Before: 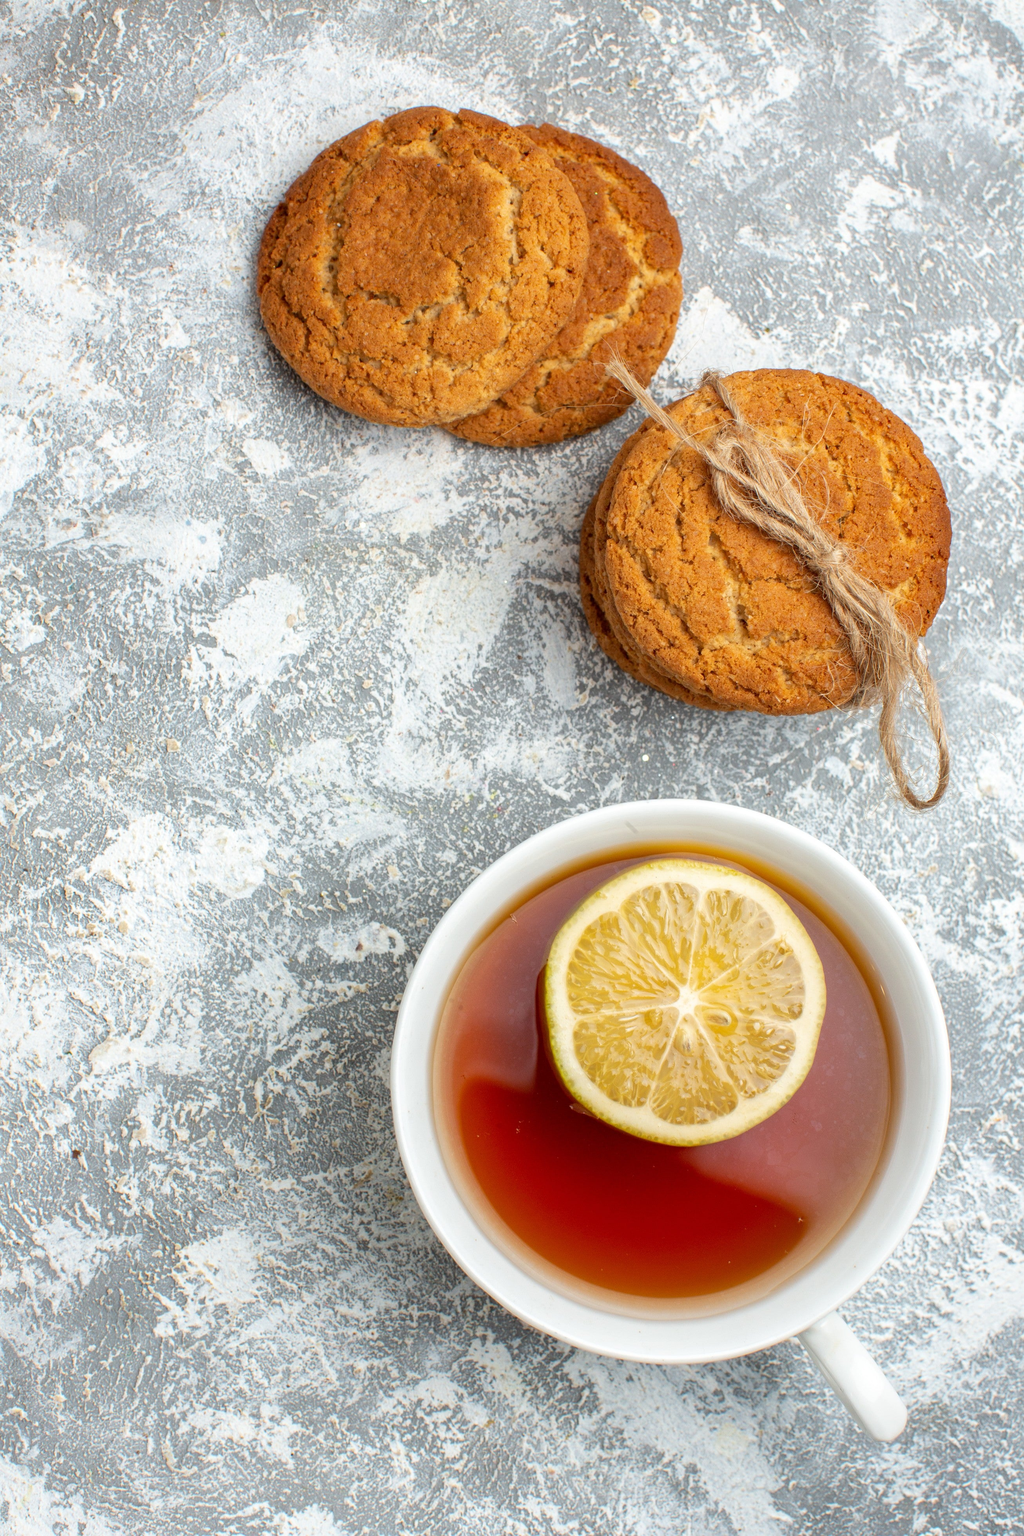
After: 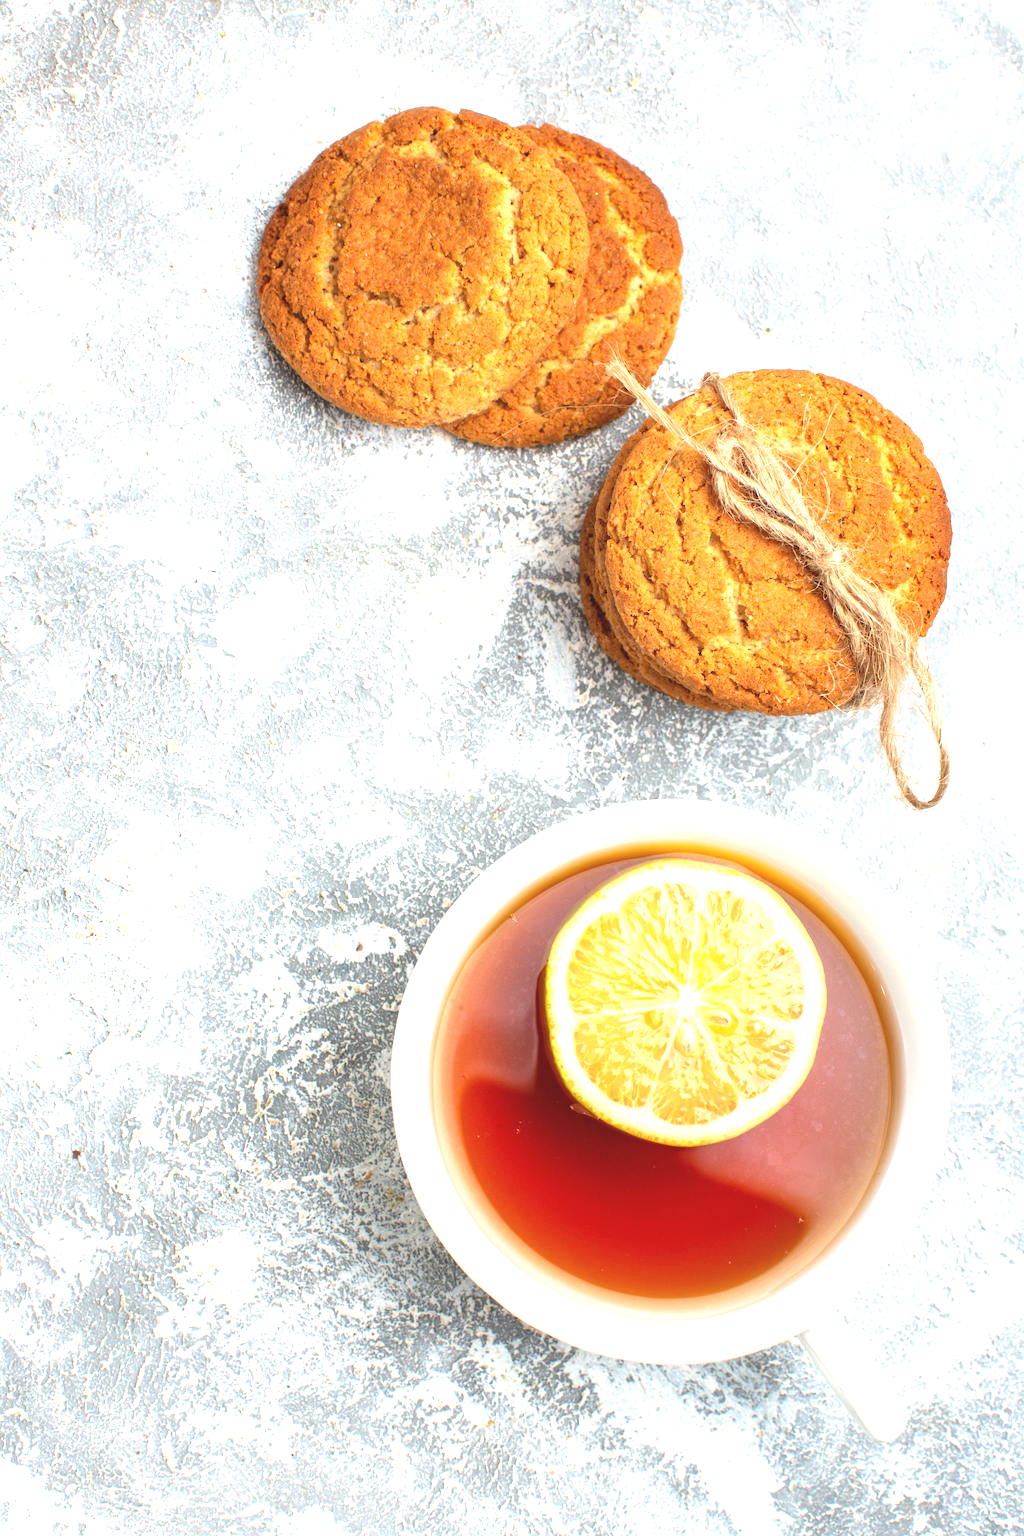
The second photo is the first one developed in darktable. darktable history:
exposure: black level correction -0.005, exposure 1 EV, compensate exposure bias true, compensate highlight preservation false
